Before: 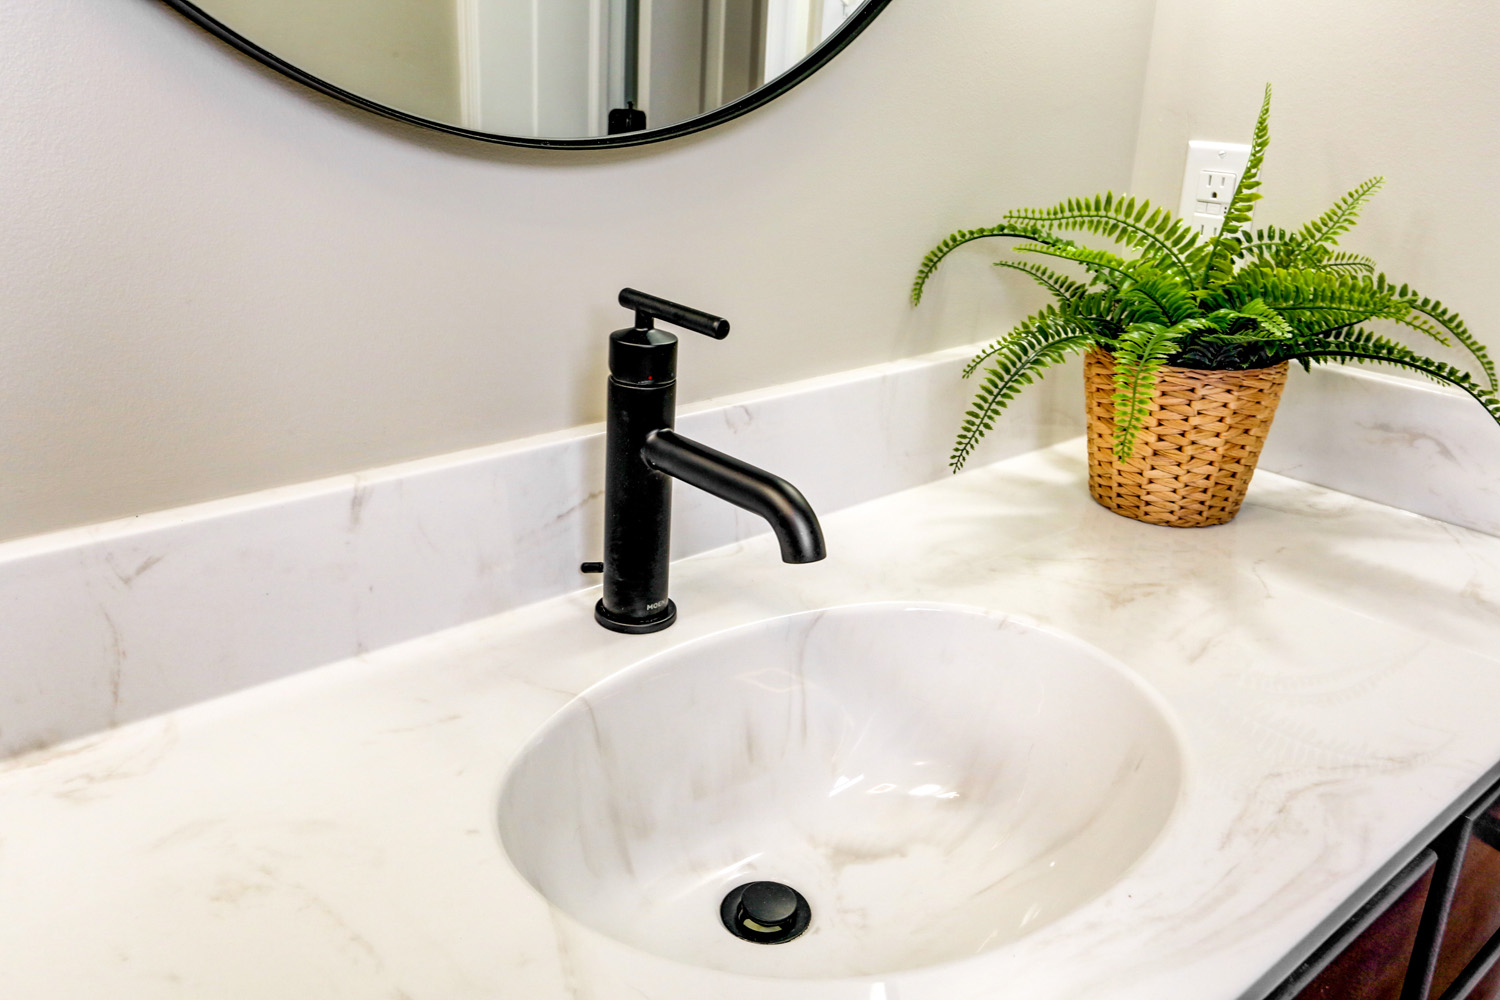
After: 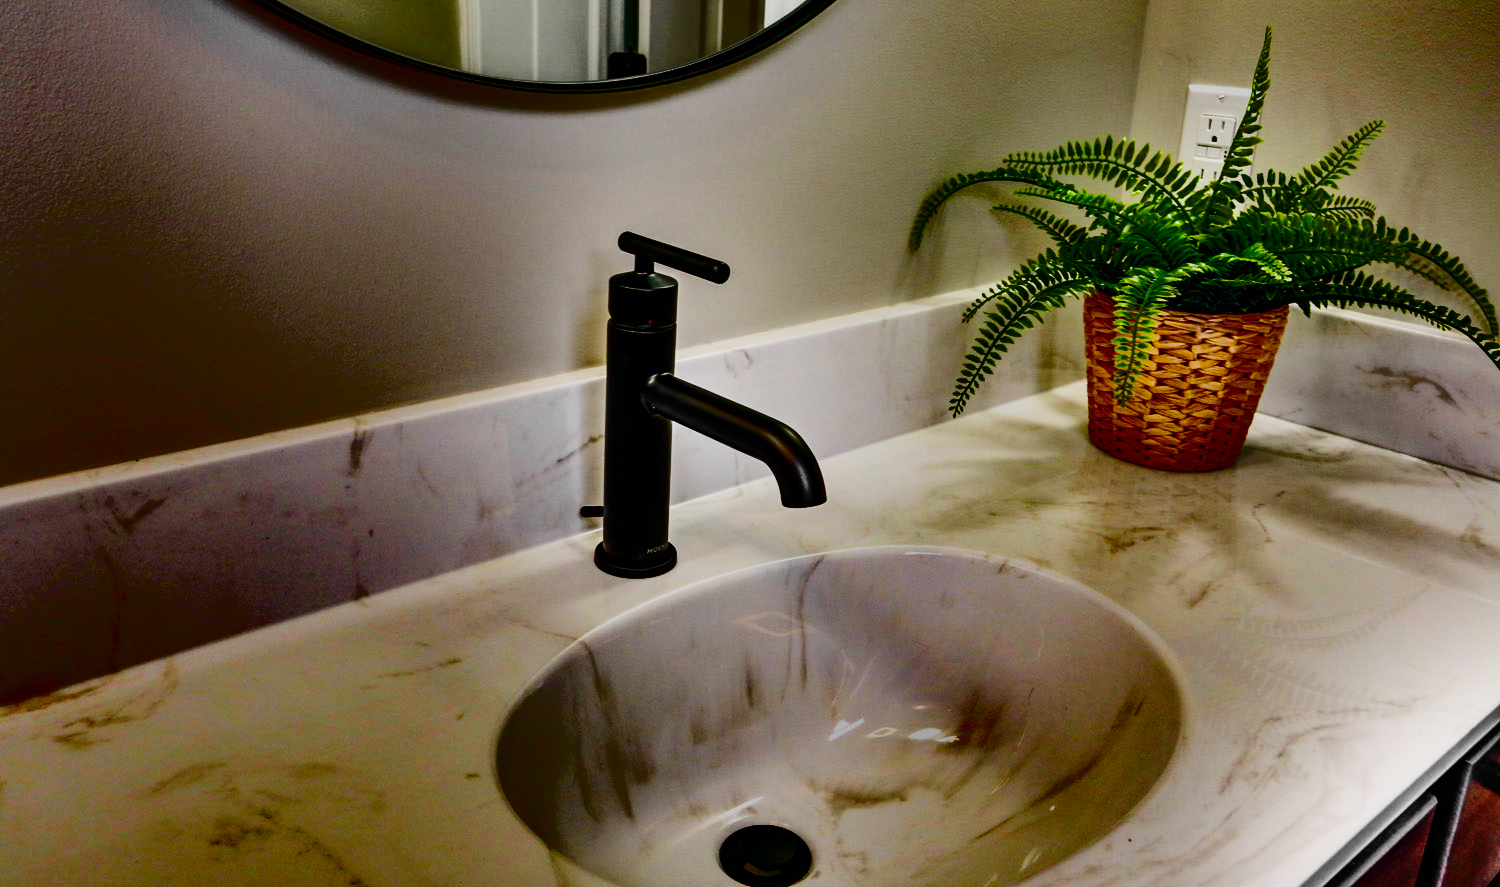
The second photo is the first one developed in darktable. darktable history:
crop and rotate: top 5.609%, bottom 5.609%
contrast brightness saturation: contrast 0.28
tone curve: curves: ch0 [(0, 0) (0.003, 0.012) (0.011, 0.015) (0.025, 0.023) (0.044, 0.036) (0.069, 0.047) (0.1, 0.062) (0.136, 0.1) (0.177, 0.15) (0.224, 0.219) (0.277, 0.3) (0.335, 0.401) (0.399, 0.49) (0.468, 0.569) (0.543, 0.641) (0.623, 0.73) (0.709, 0.806) (0.801, 0.88) (0.898, 0.939) (1, 1)], preserve colors none
shadows and highlights: radius 123.98, shadows 100, white point adjustment -3, highlights -100, highlights color adjustment 89.84%, soften with gaussian
